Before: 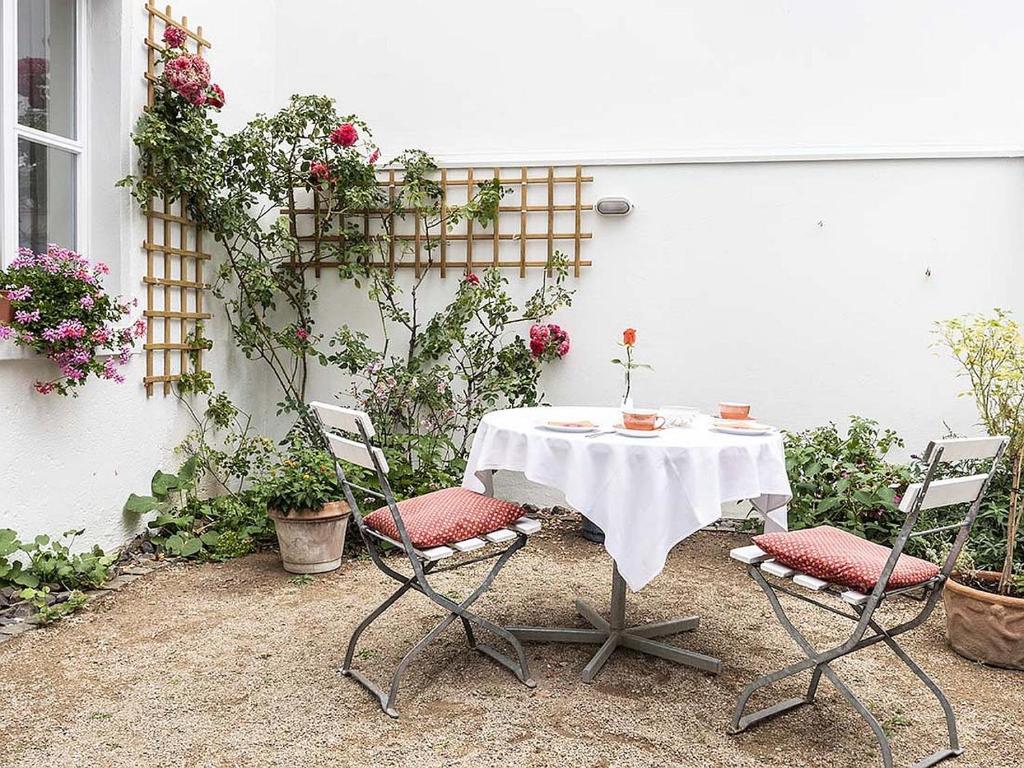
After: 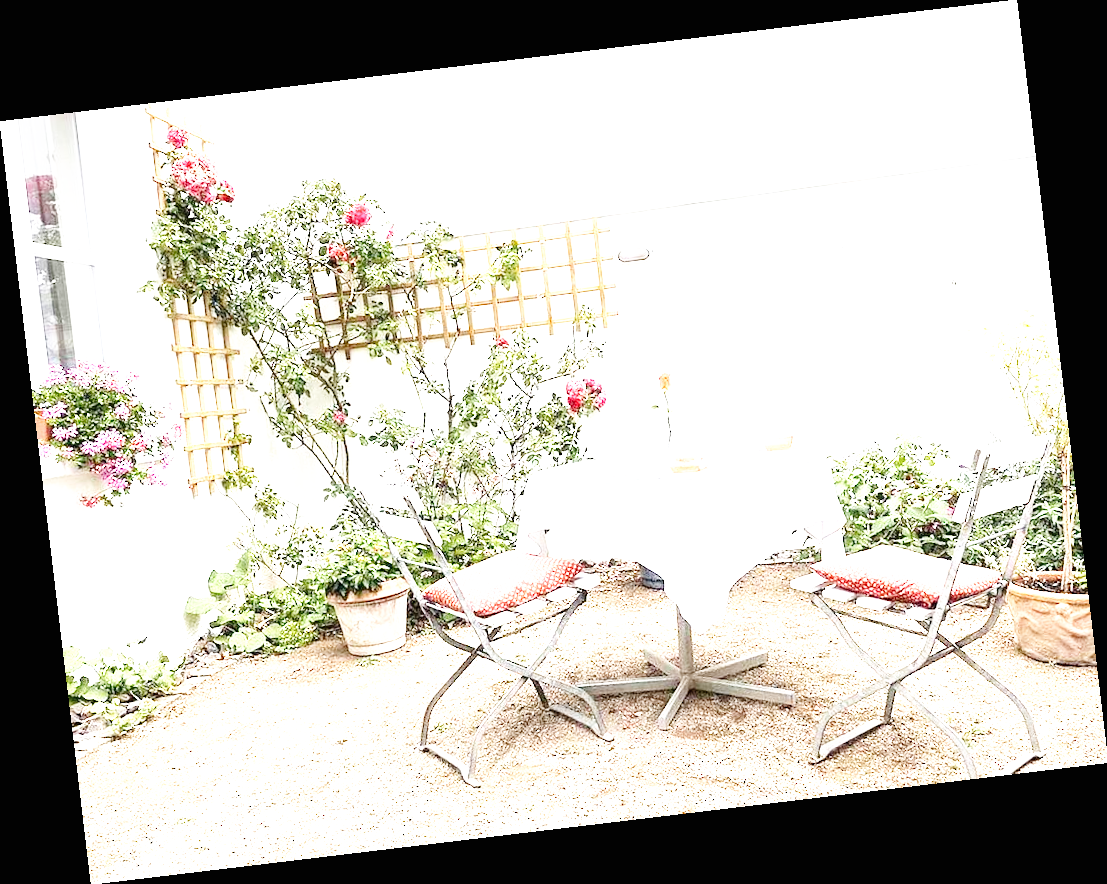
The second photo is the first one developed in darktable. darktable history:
rgb levels: preserve colors max RGB
base curve: curves: ch0 [(0, 0) (0.008, 0.007) (0.022, 0.029) (0.048, 0.089) (0.092, 0.197) (0.191, 0.399) (0.275, 0.534) (0.357, 0.65) (0.477, 0.78) (0.542, 0.833) (0.799, 0.973) (1, 1)], preserve colors none
exposure: black level correction 0, exposure 1.75 EV, compensate exposure bias true, compensate highlight preservation false
rotate and perspective: rotation -6.83°, automatic cropping off
